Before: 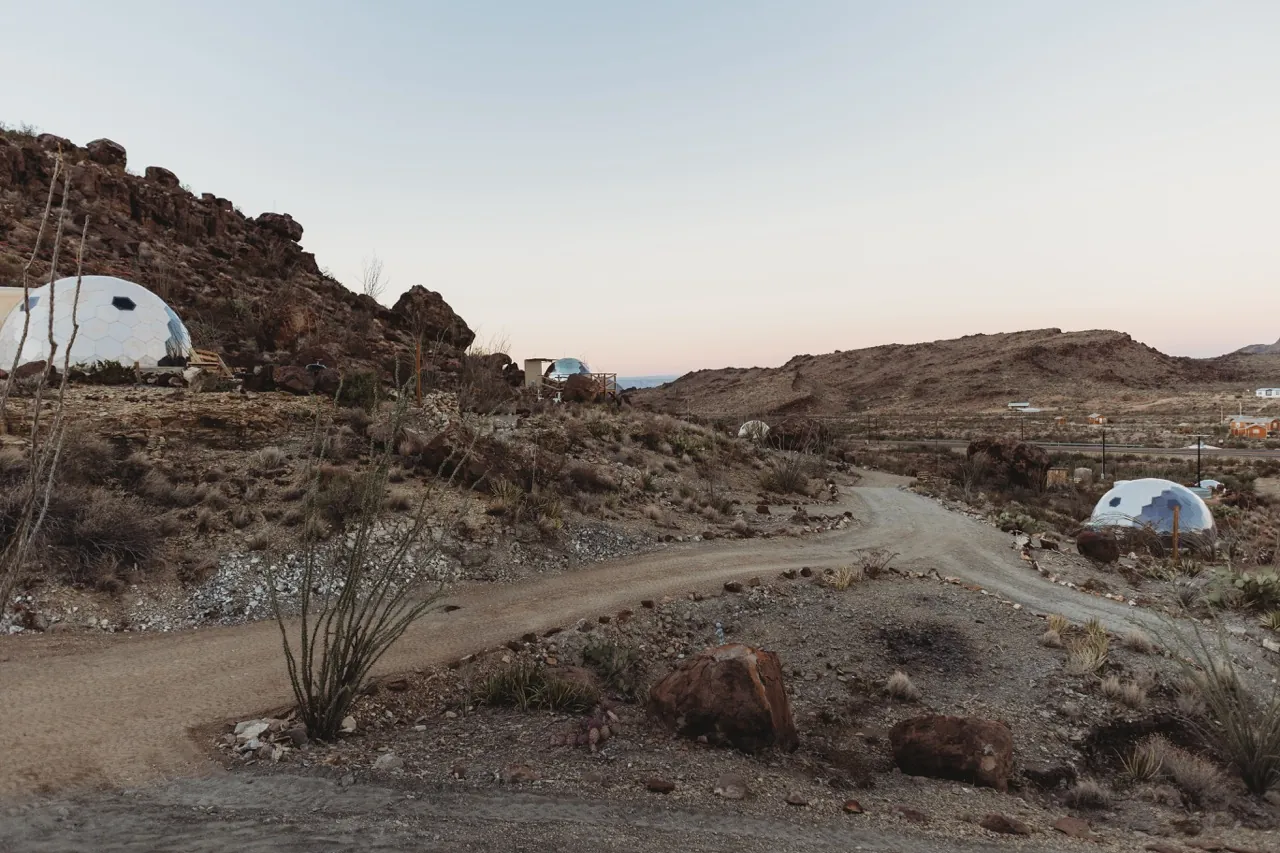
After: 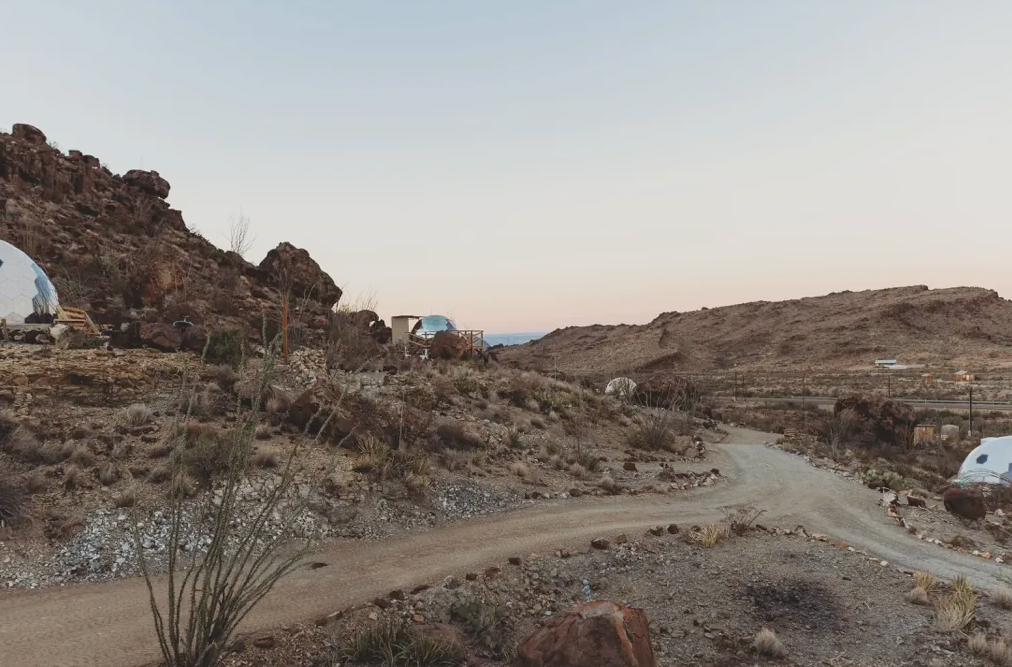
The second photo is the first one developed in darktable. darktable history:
contrast brightness saturation: contrast -0.104, brightness 0.042, saturation 0.079
crop and rotate: left 10.454%, top 5.122%, right 10.428%, bottom 16.583%
